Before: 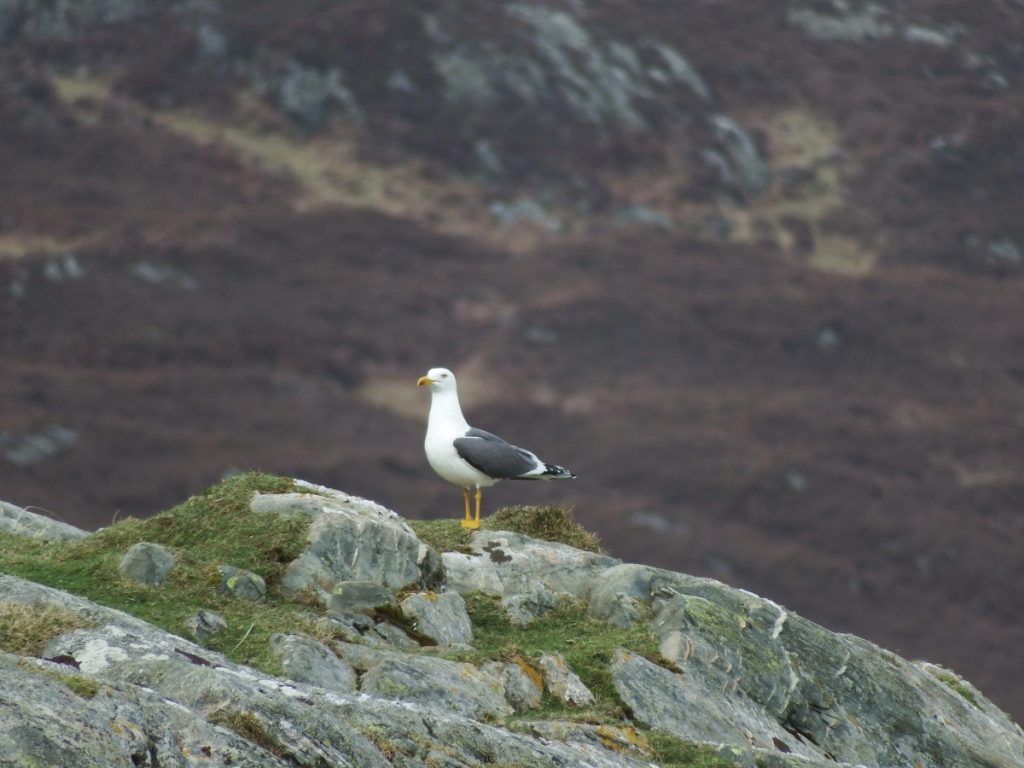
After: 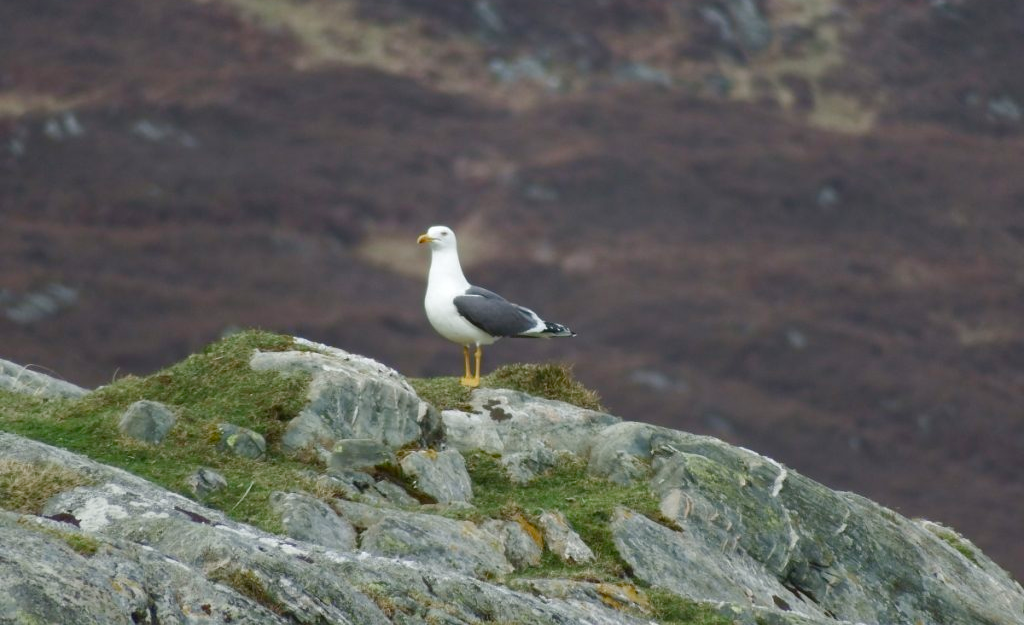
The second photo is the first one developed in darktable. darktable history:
crop and rotate: top 18.507%
color balance rgb: perceptual saturation grading › global saturation 20%, perceptual saturation grading › highlights -50%, perceptual saturation grading › shadows 30%
